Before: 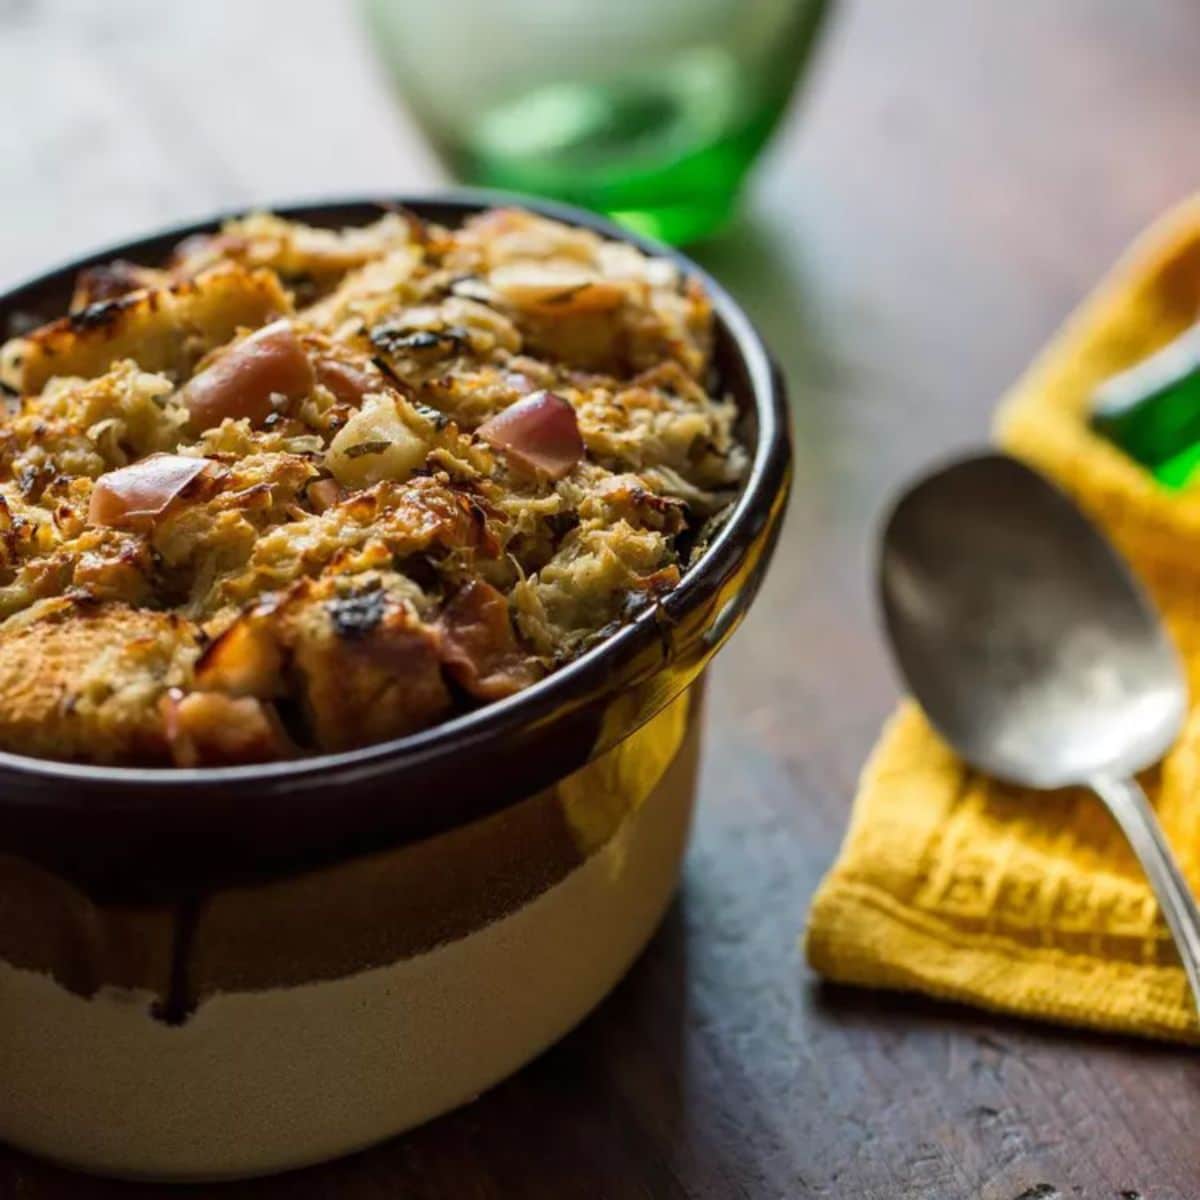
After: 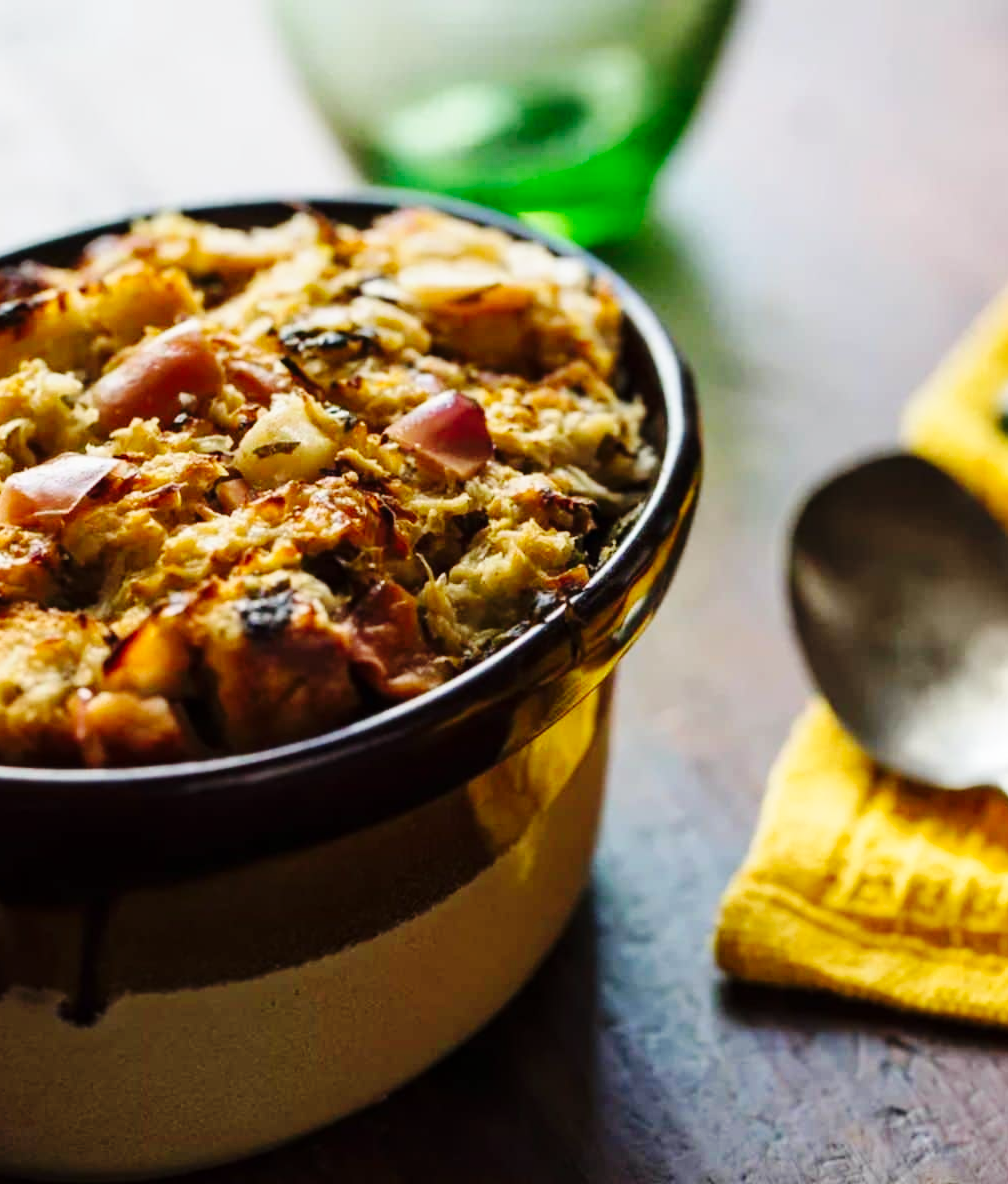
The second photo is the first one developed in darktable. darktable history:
base curve: curves: ch0 [(0, 0) (0.036, 0.025) (0.121, 0.166) (0.206, 0.329) (0.605, 0.79) (1, 1)], preserve colors none
crop: left 7.598%, right 7.873%
